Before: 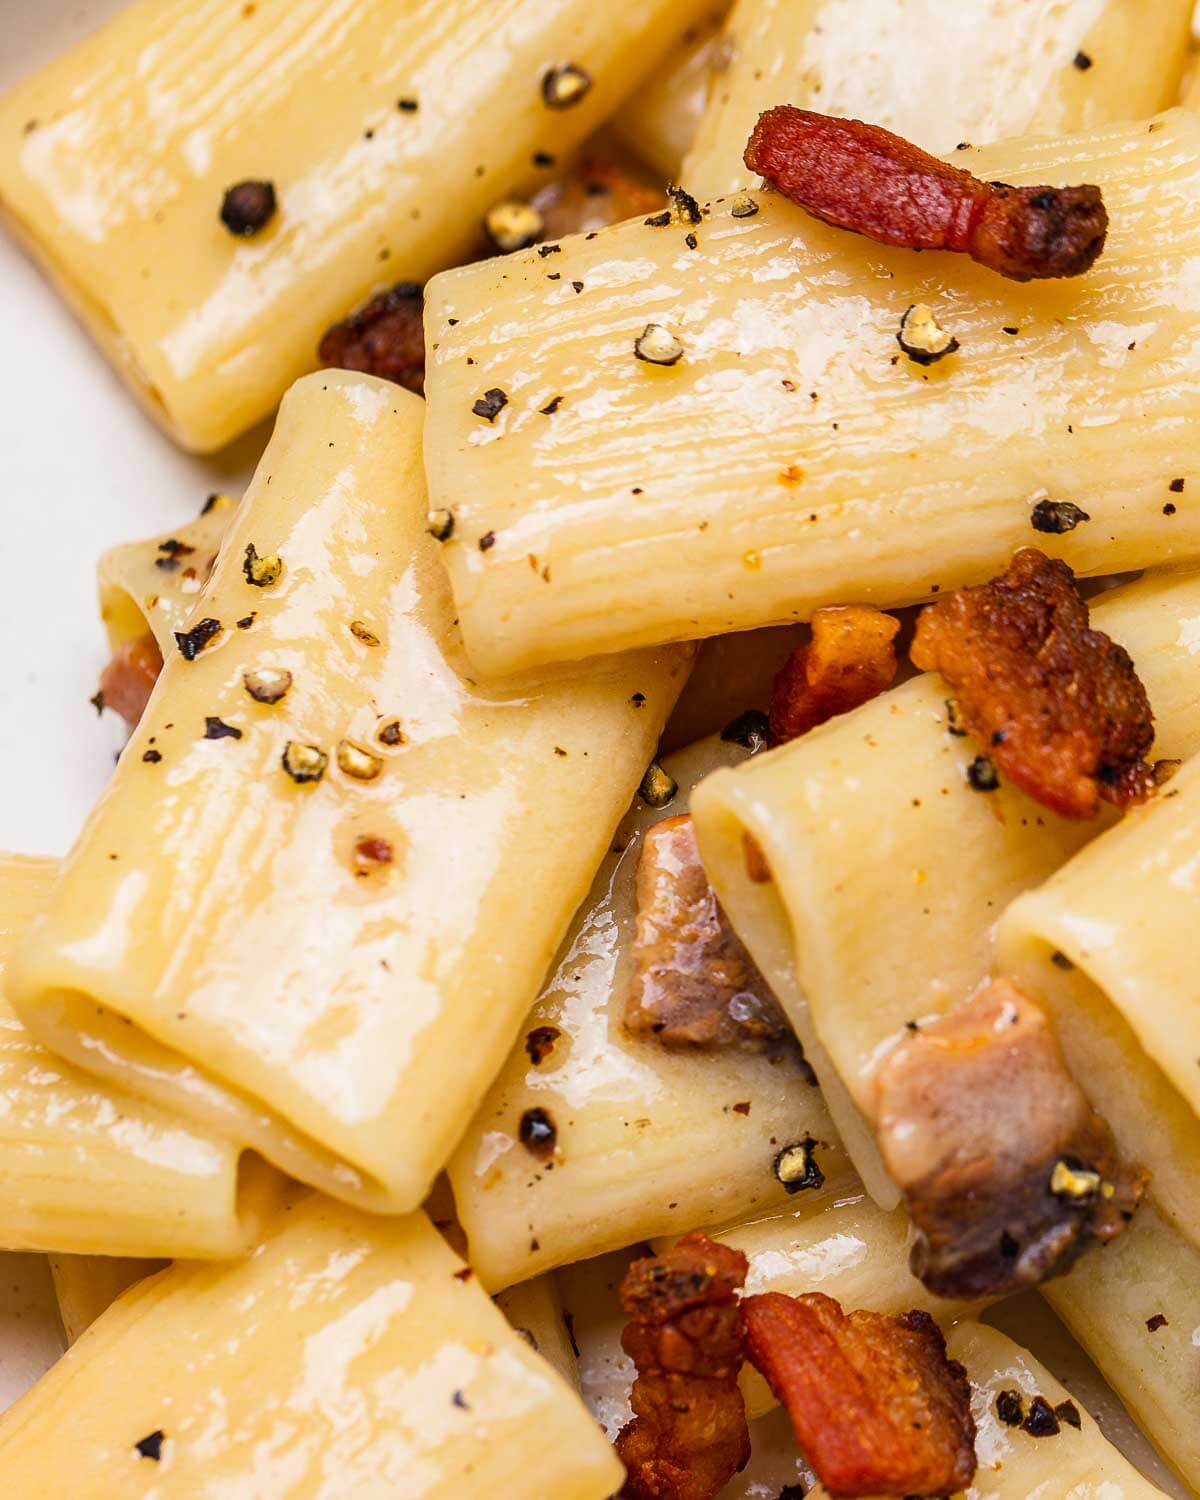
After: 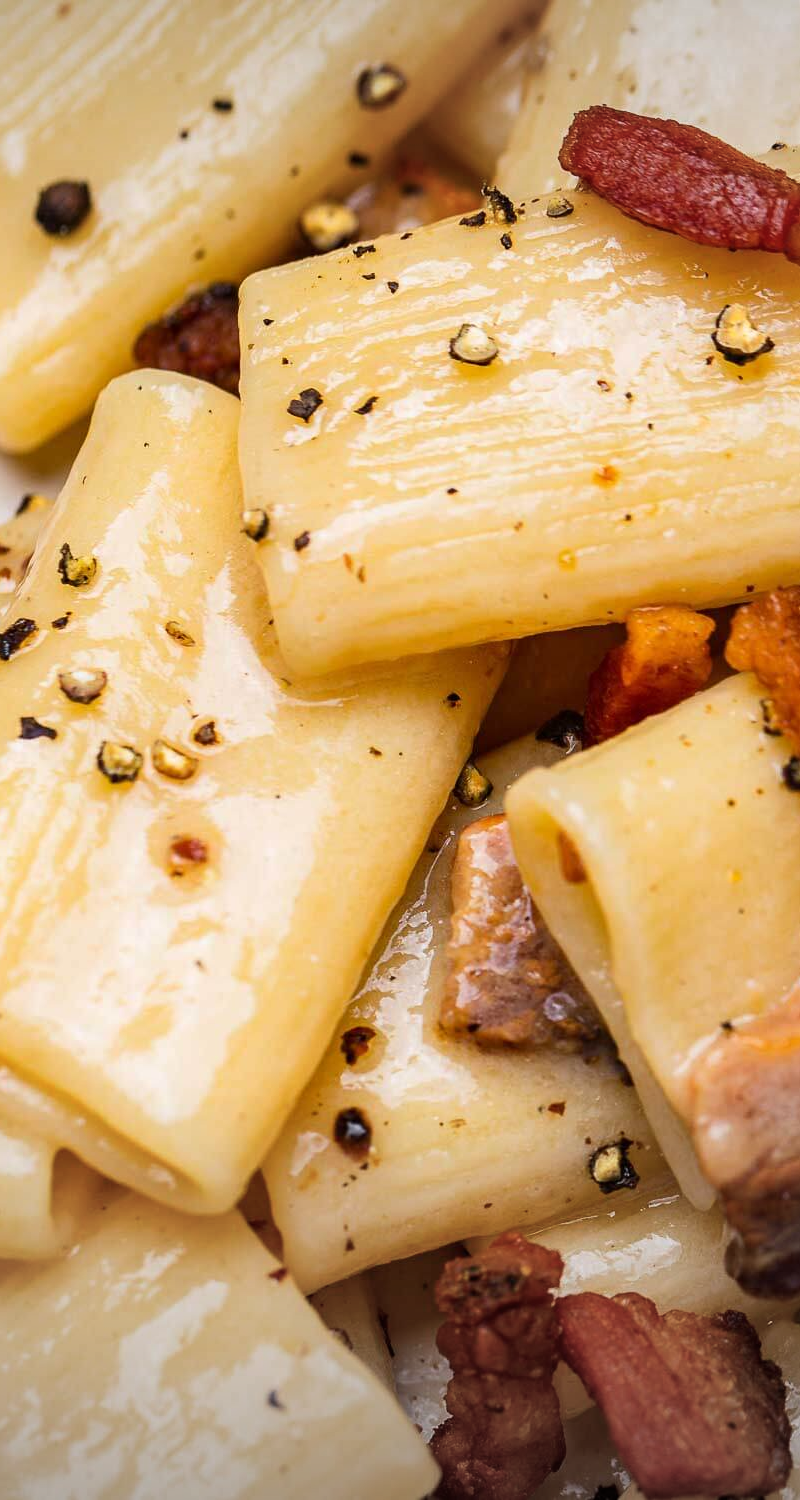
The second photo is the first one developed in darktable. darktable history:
crop and rotate: left 15.418%, right 17.894%
vignetting: fall-off start 98.15%, fall-off radius 100.71%, center (0.036, -0.095), width/height ratio 1.427
